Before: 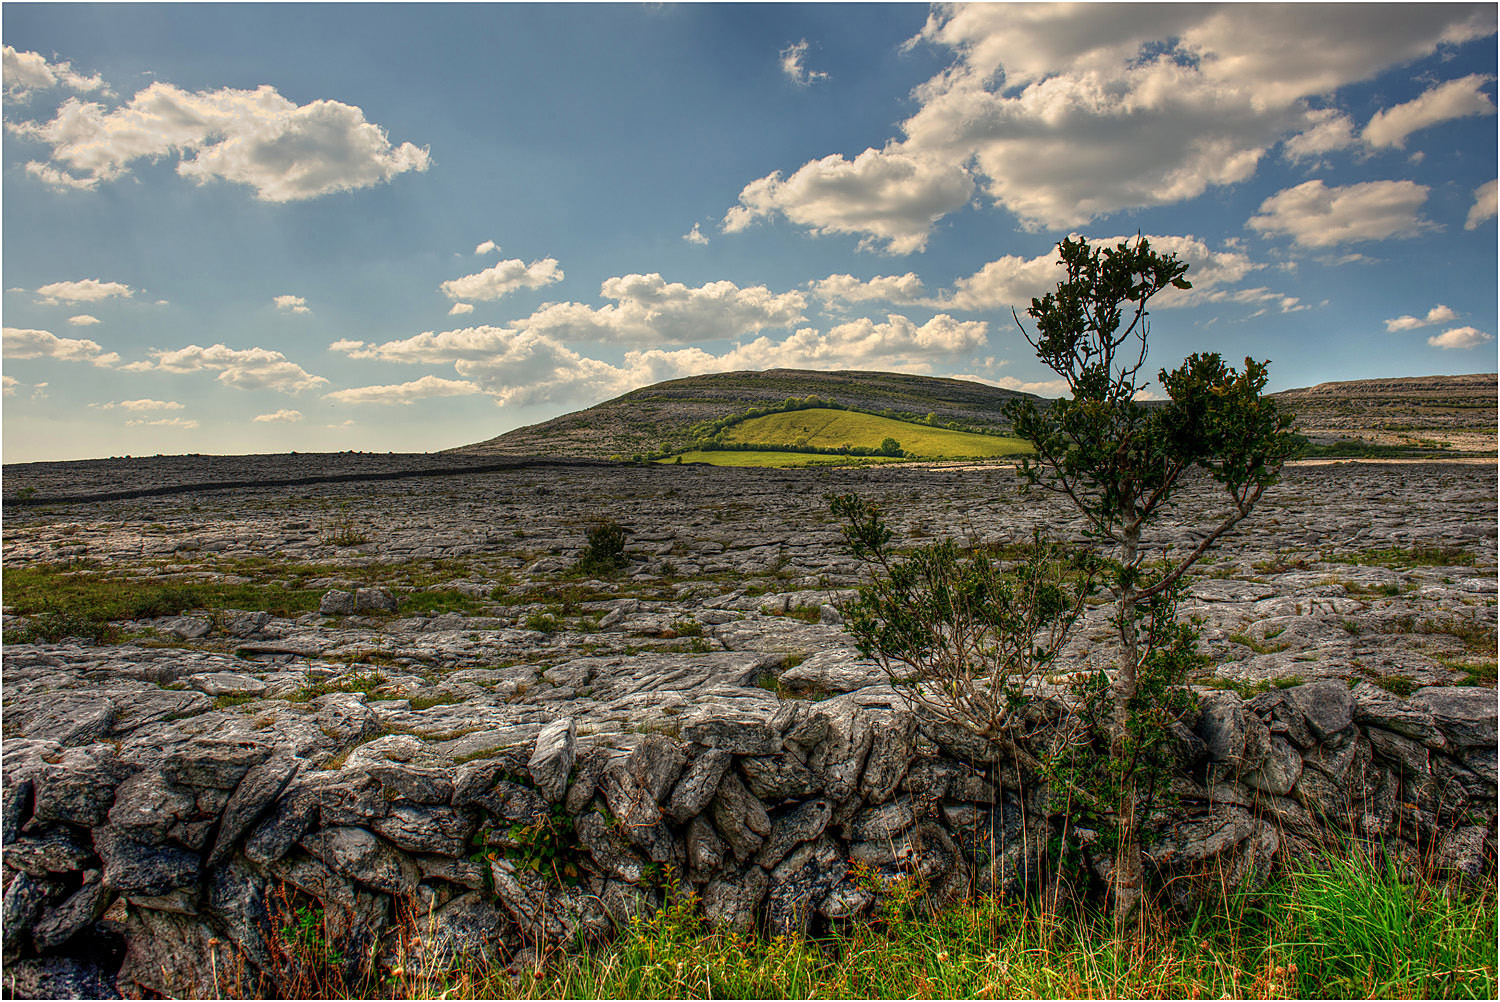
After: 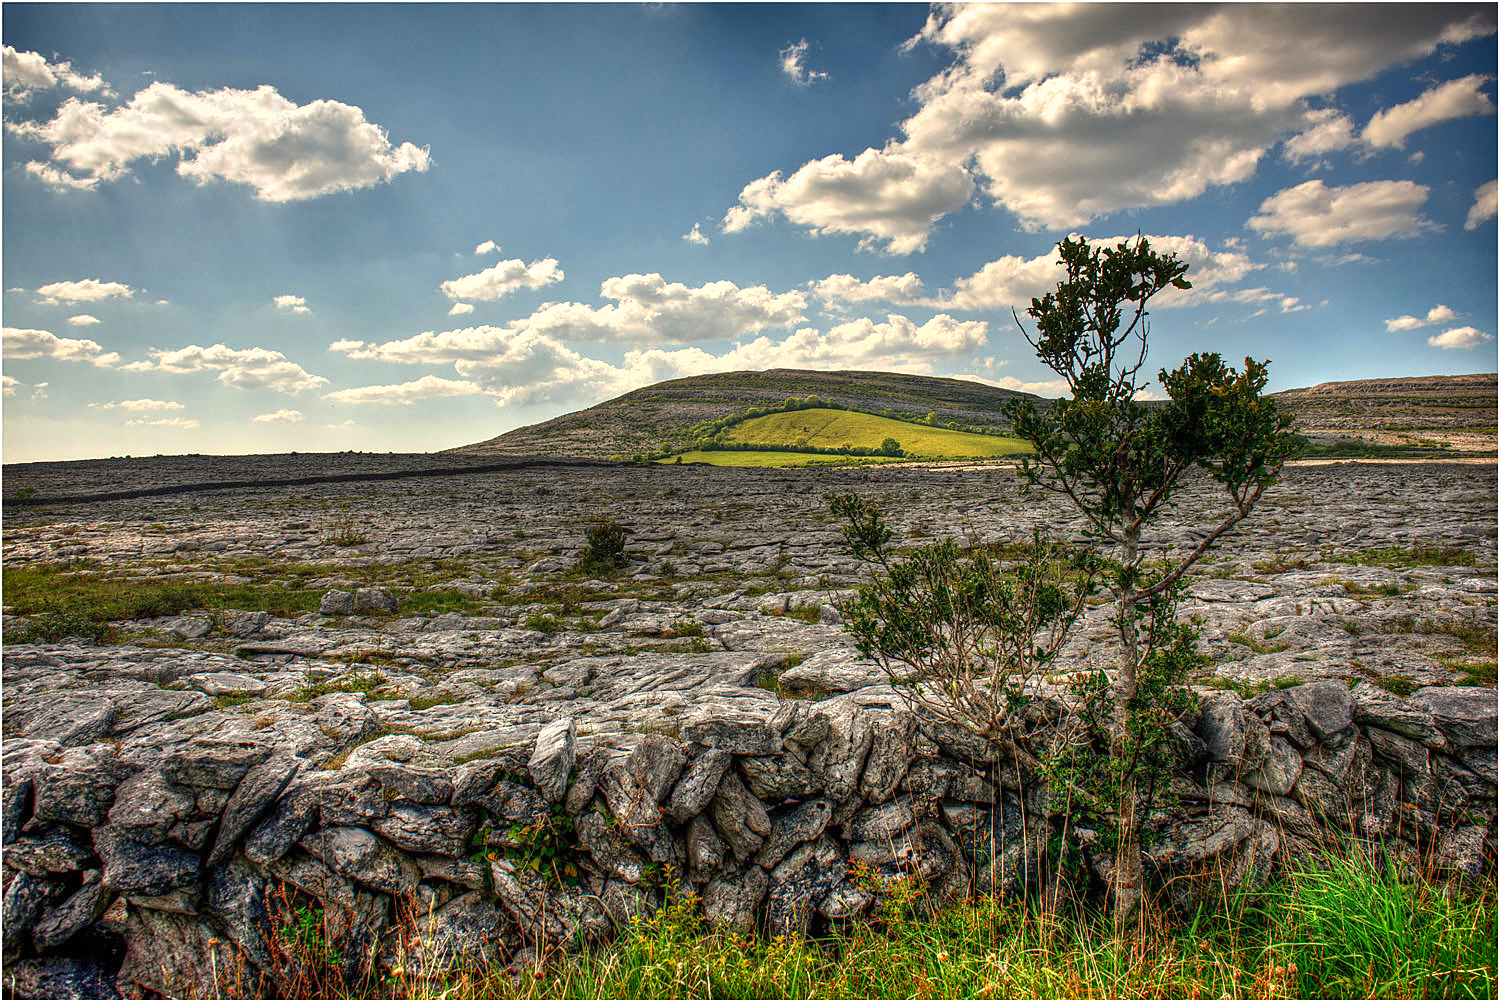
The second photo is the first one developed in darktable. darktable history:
shadows and highlights: low approximation 0.01, soften with gaussian
exposure: black level correction 0, exposure 0.5 EV, compensate highlight preservation false
